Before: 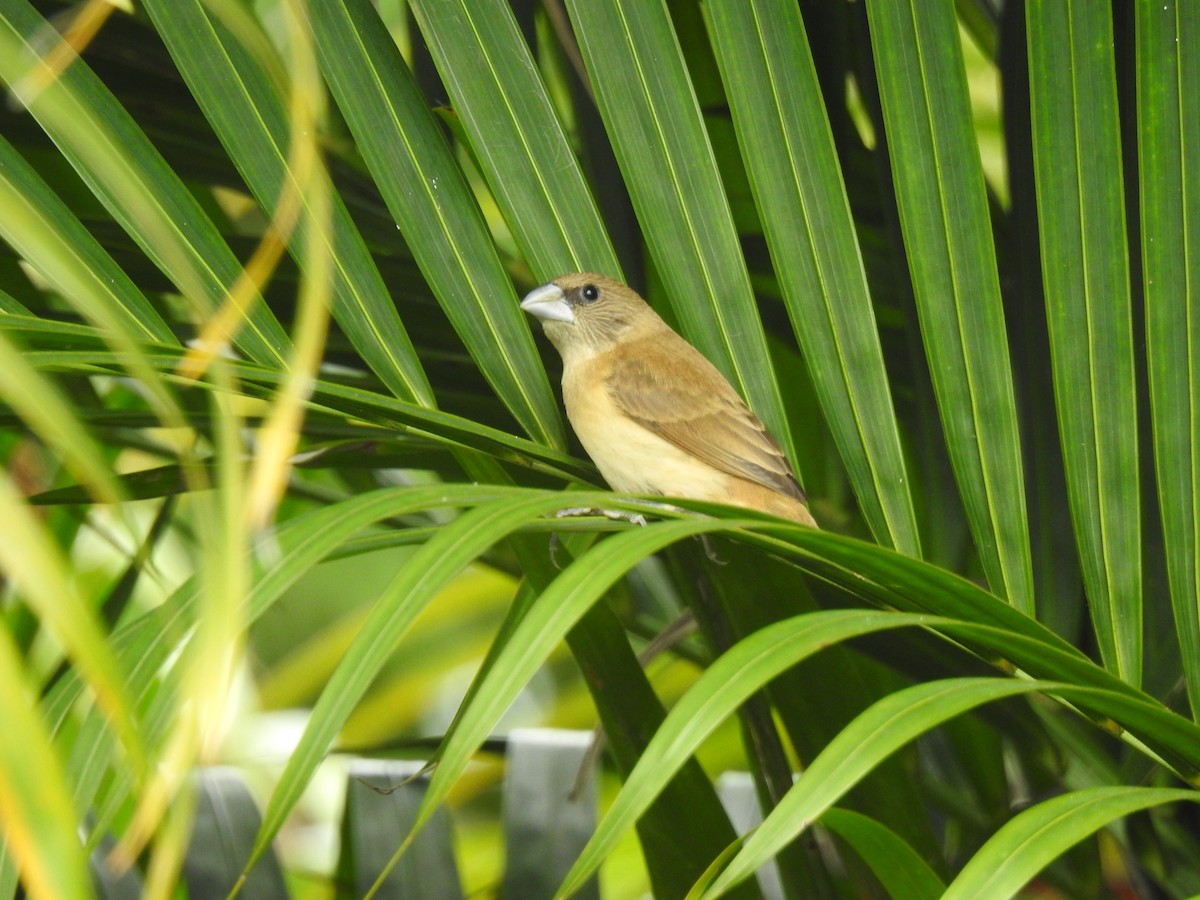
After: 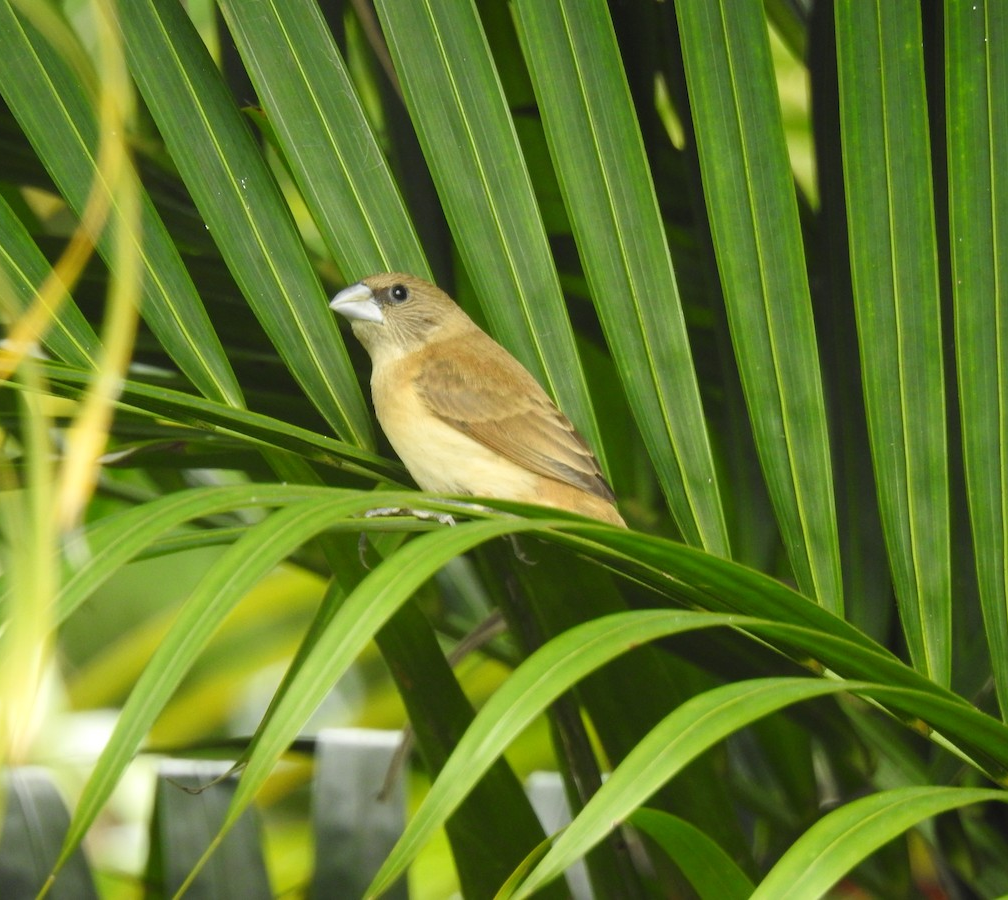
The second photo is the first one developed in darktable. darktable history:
crop: left 15.921%
